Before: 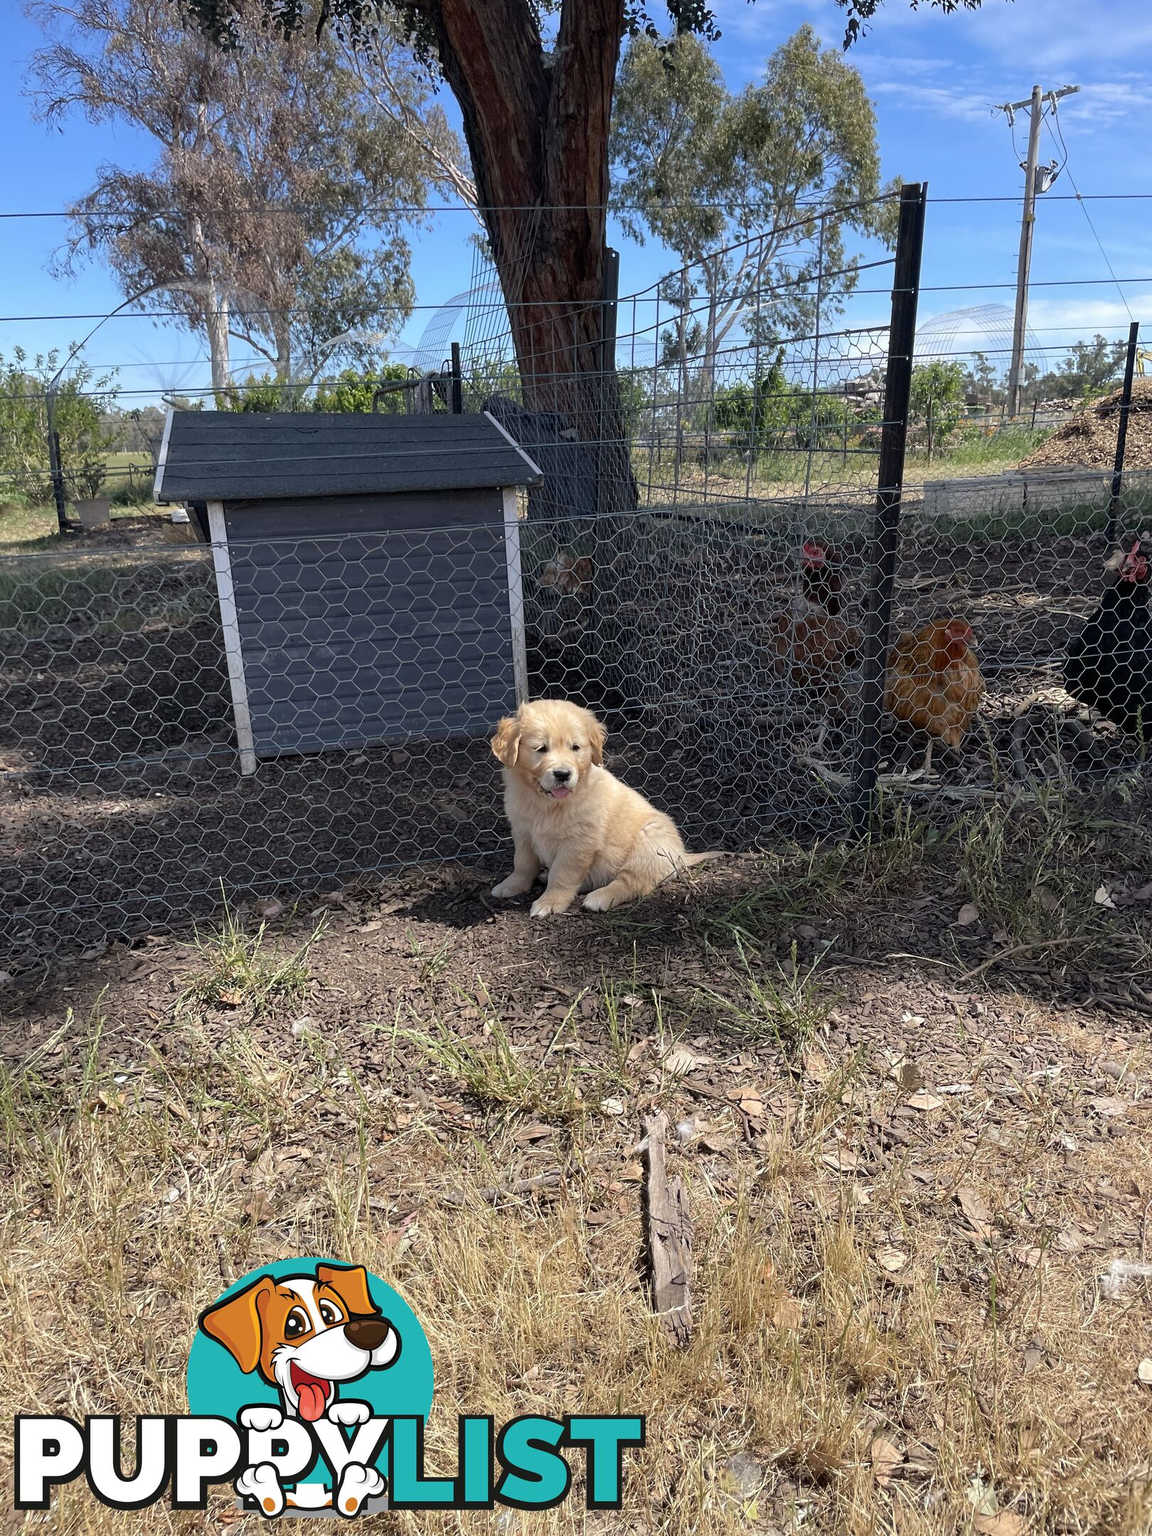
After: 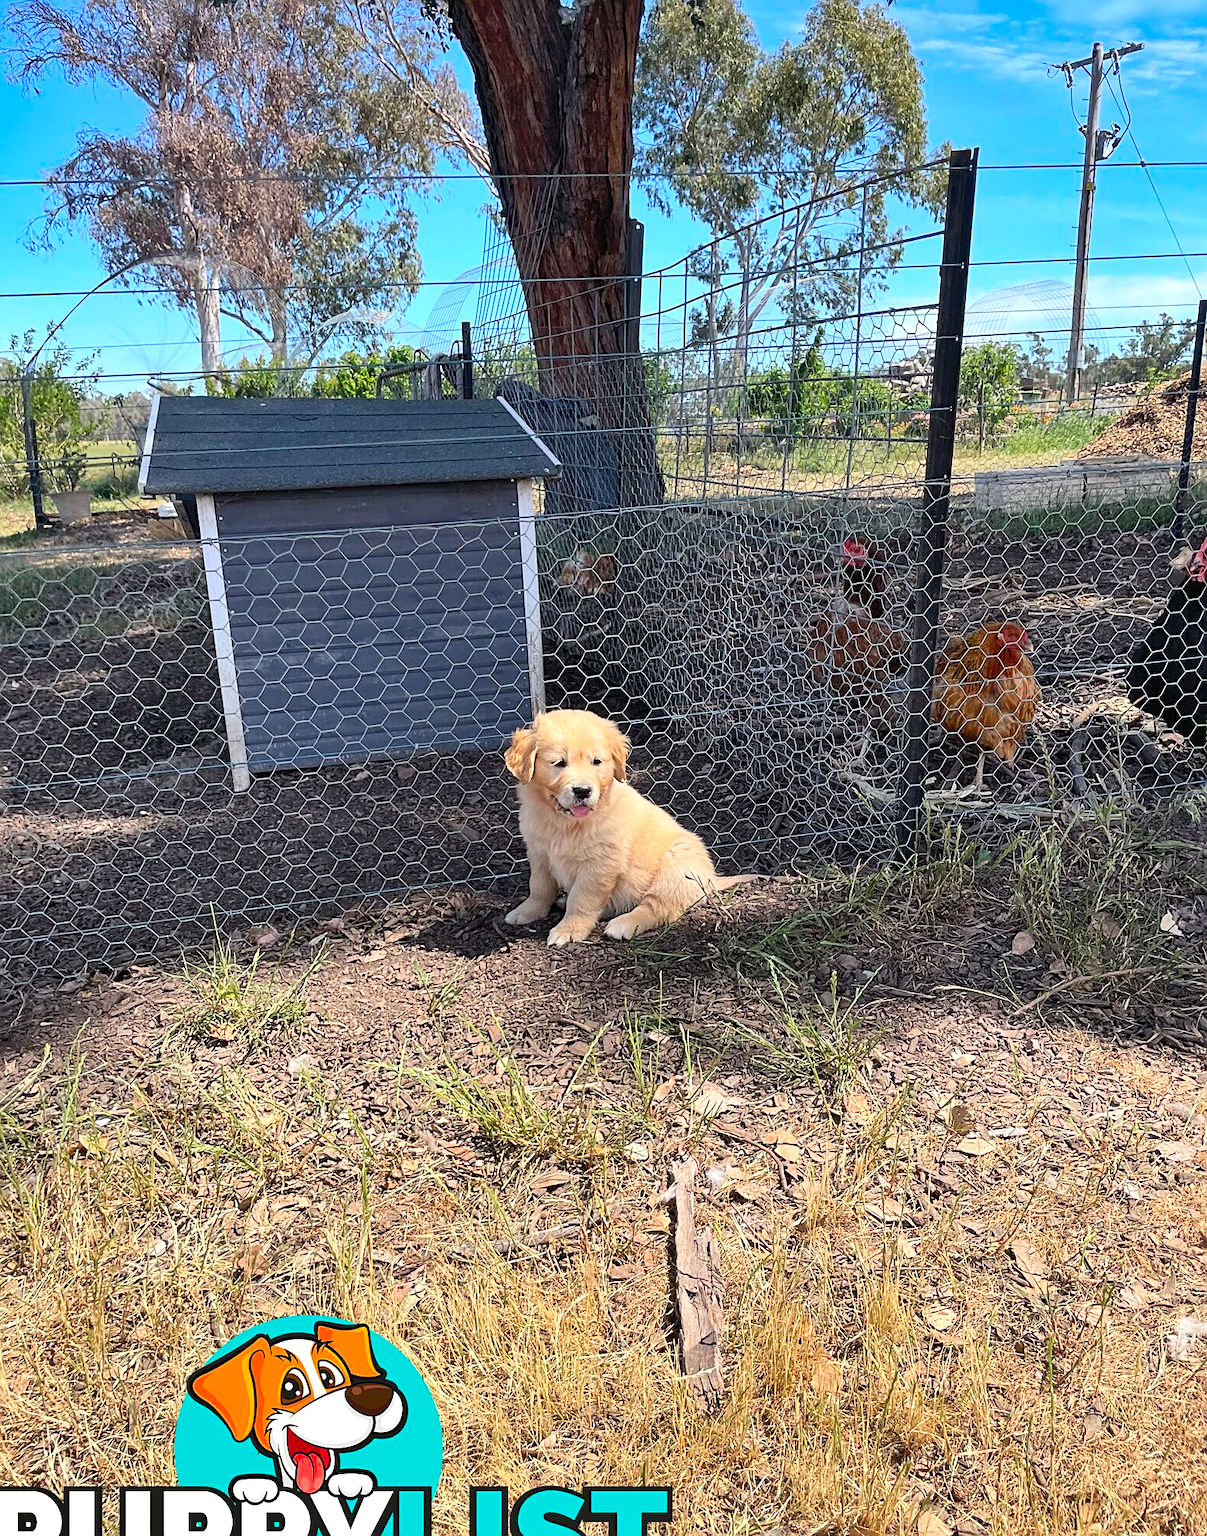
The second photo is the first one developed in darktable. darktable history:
shadows and highlights: highlights color adjustment 45.62%, soften with gaussian
contrast brightness saturation: contrast 0.236, brightness 0.245, saturation 0.375
crop: left 2.313%, top 3.014%, right 1.084%, bottom 4.876%
sharpen: on, module defaults
